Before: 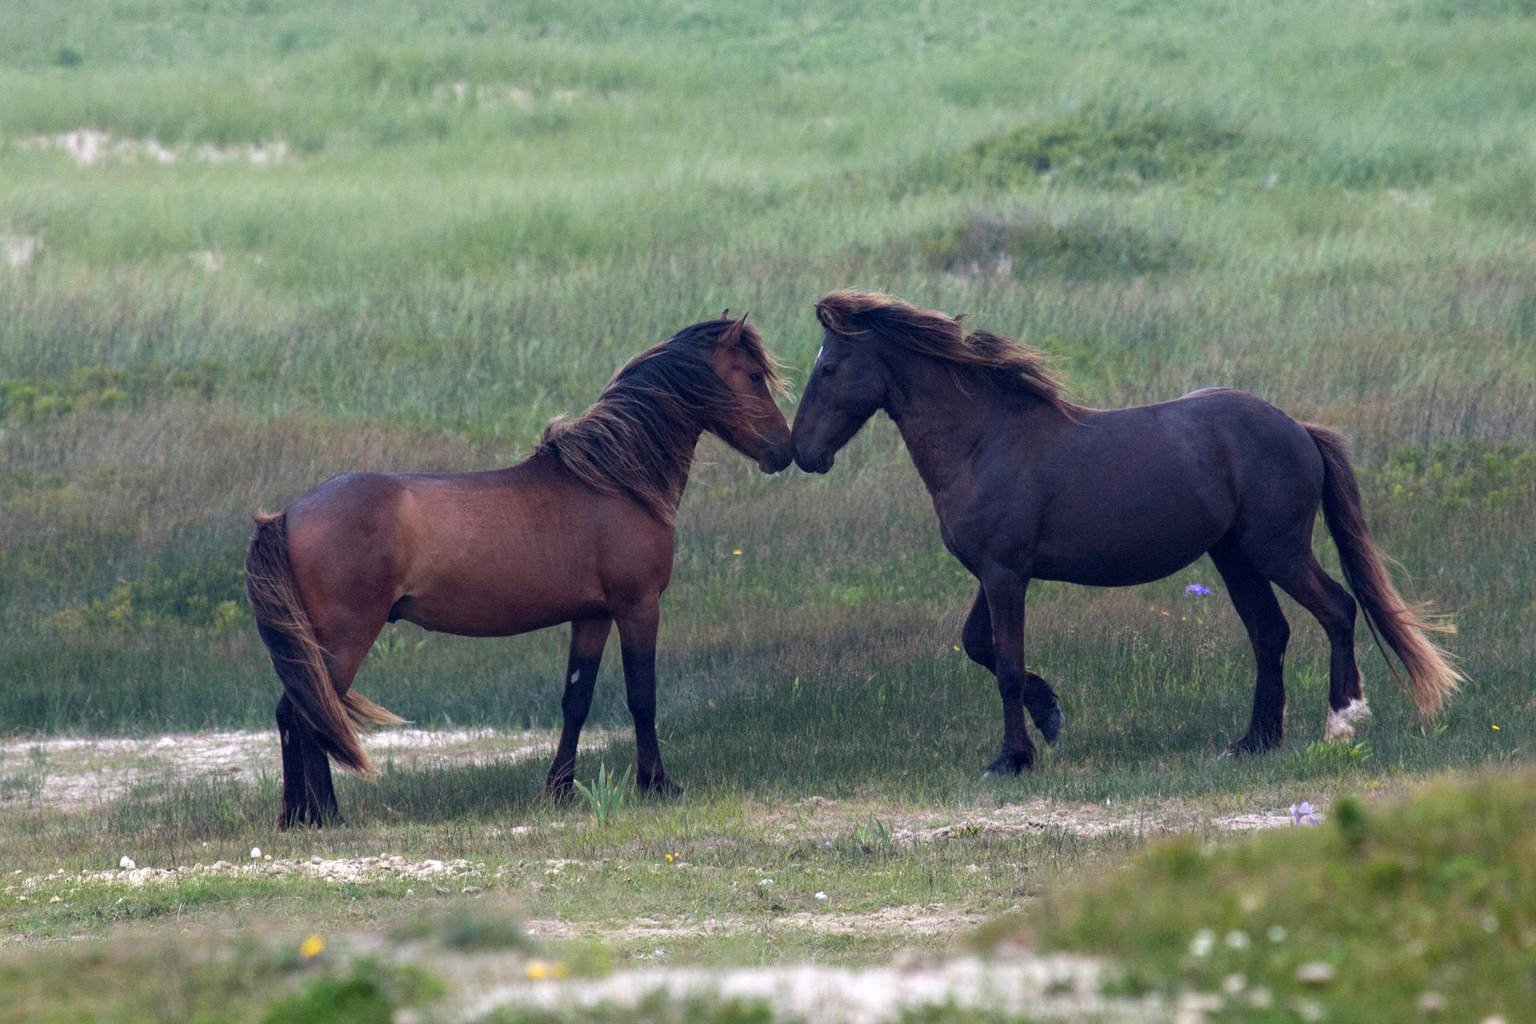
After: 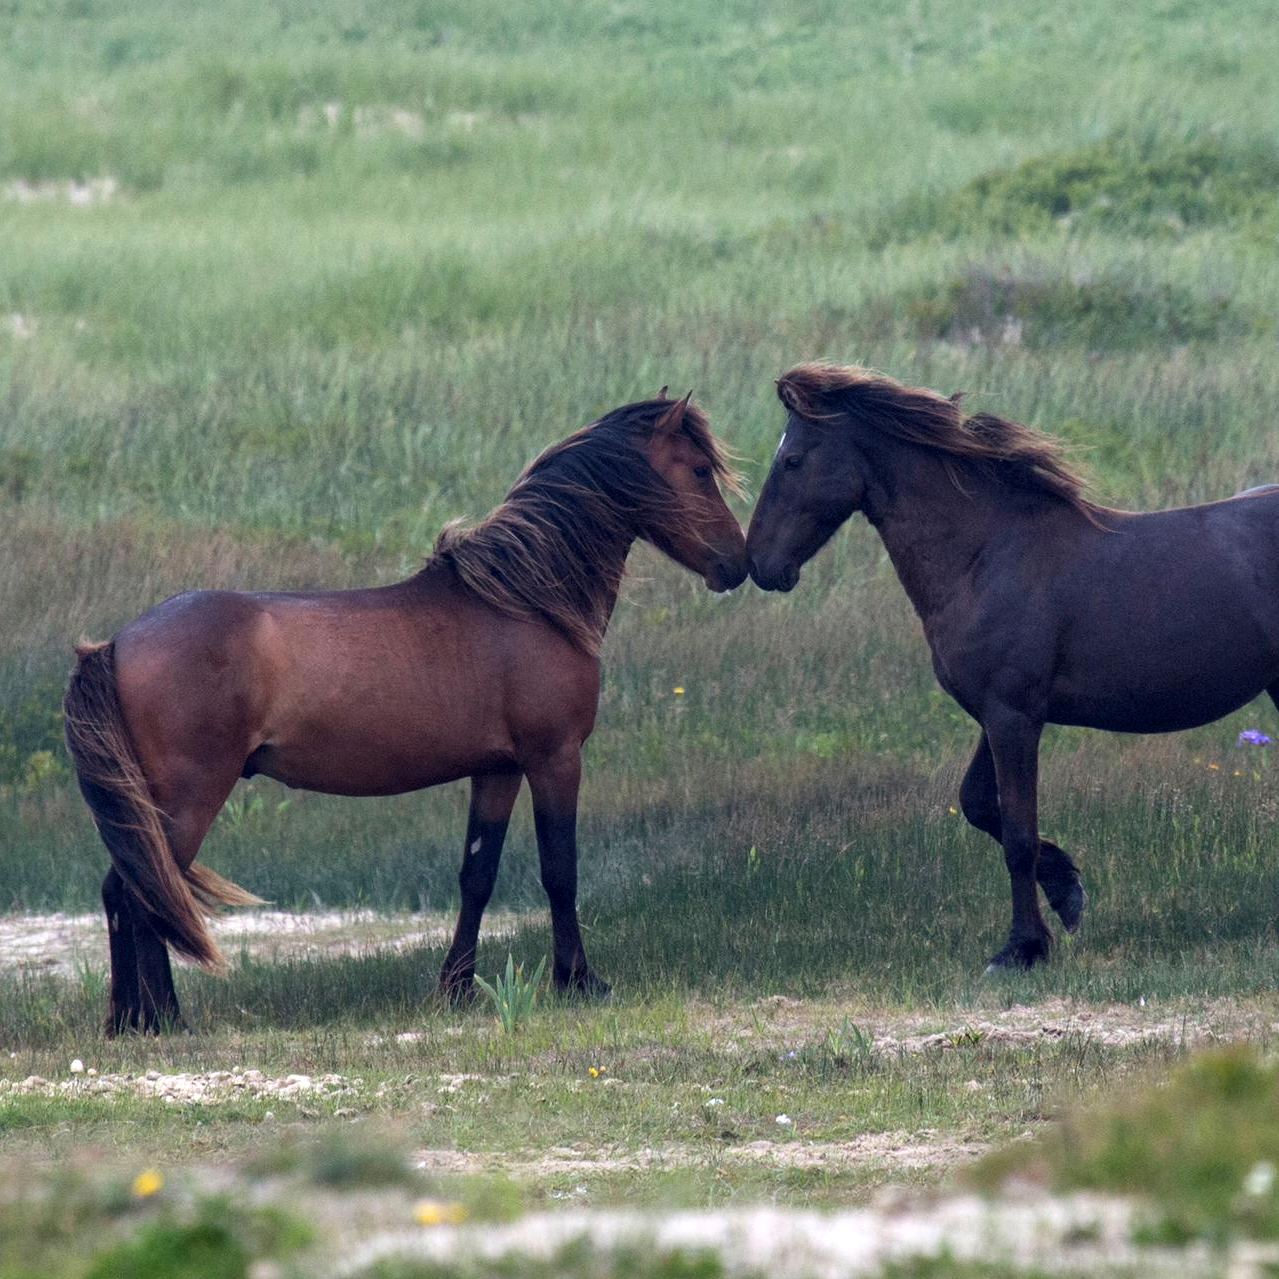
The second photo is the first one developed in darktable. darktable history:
local contrast: mode bilateral grid, contrast 20, coarseness 50, detail 120%, midtone range 0.2
crop and rotate: left 12.673%, right 20.66%
